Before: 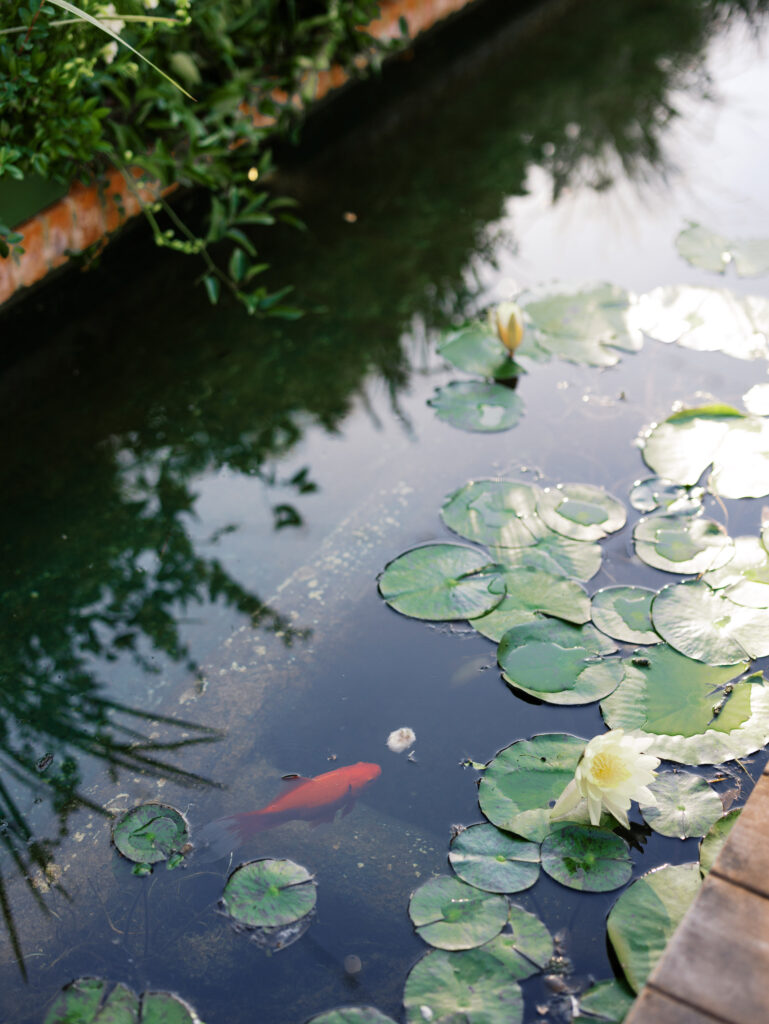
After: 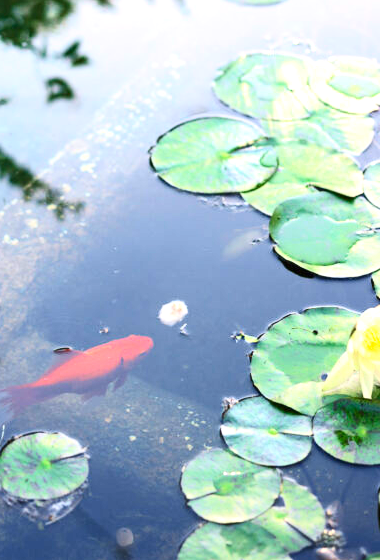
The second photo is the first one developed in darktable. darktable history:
contrast brightness saturation: contrast 0.23, brightness 0.1, saturation 0.29
crop: left 29.672%, top 41.786%, right 20.851%, bottom 3.487%
exposure: black level correction 0, exposure 1 EV, compensate exposure bias true, compensate highlight preservation false
